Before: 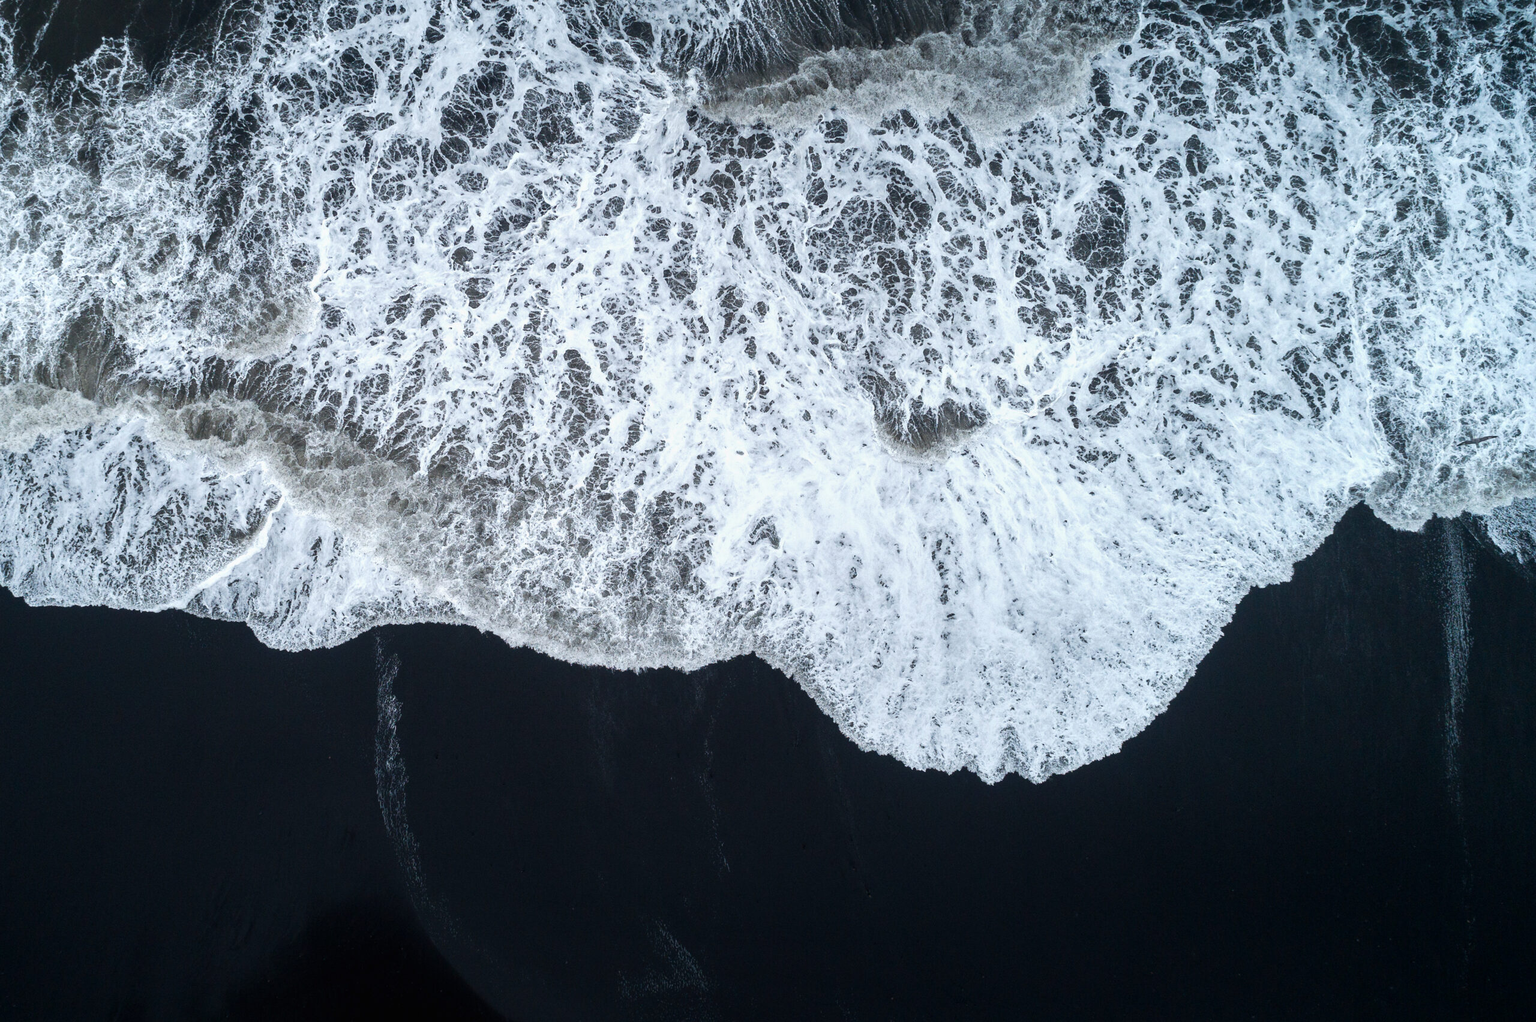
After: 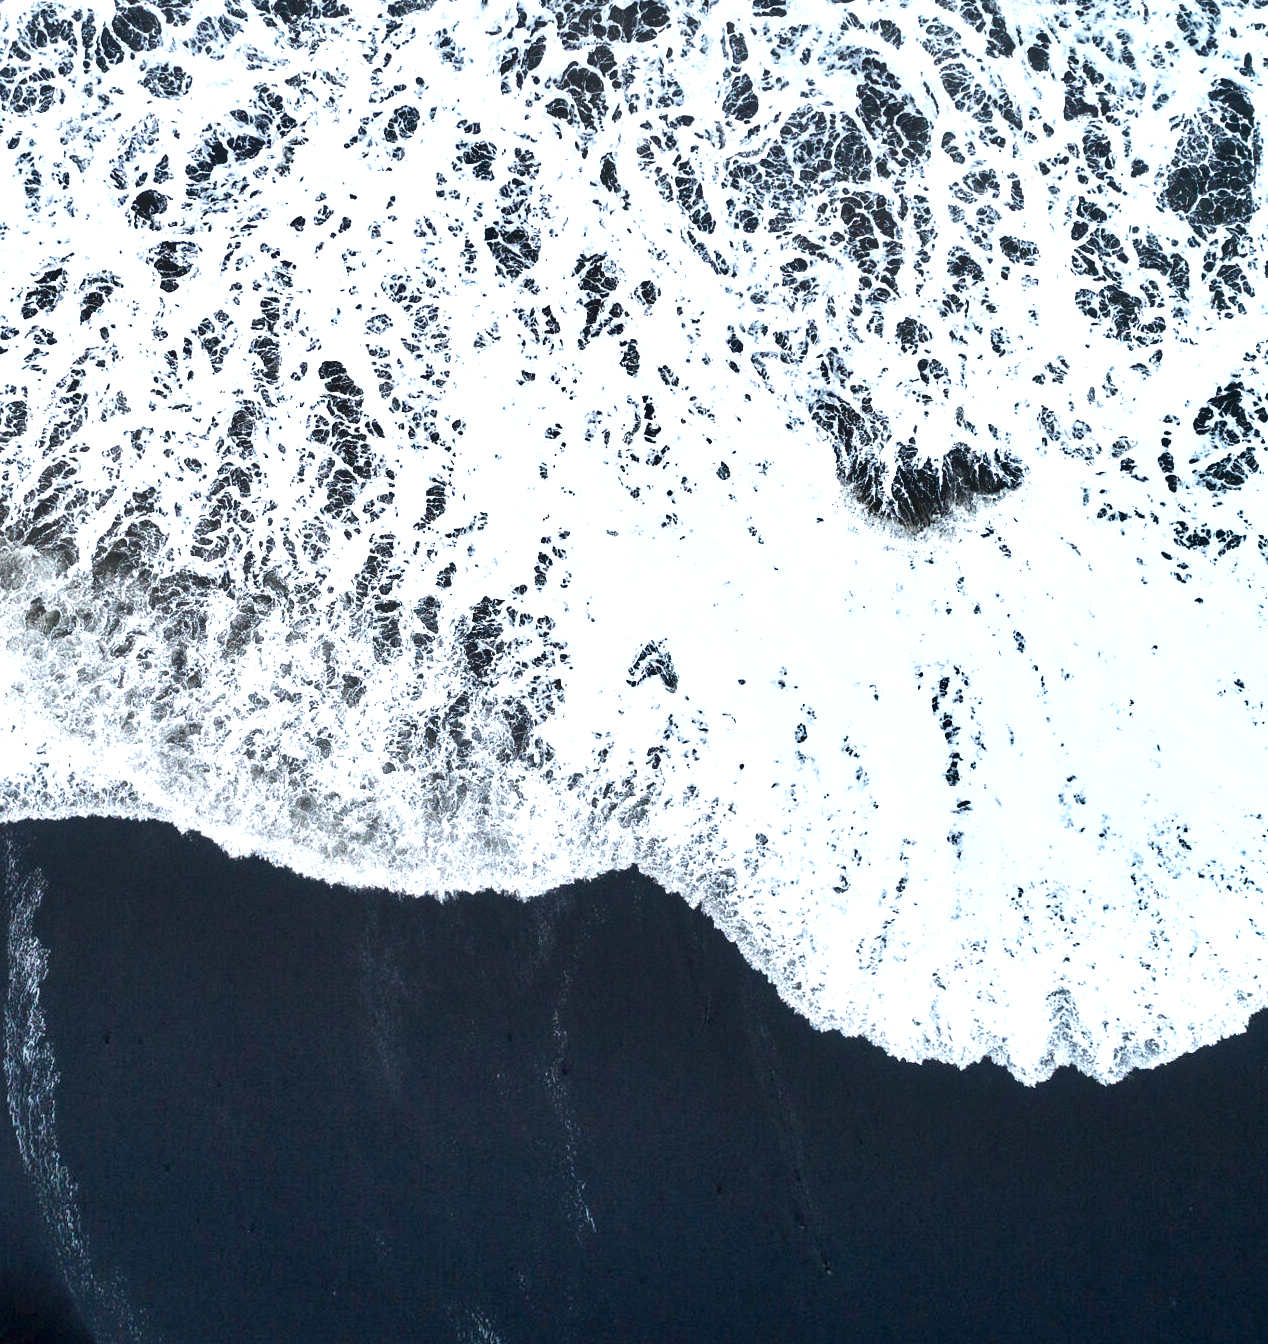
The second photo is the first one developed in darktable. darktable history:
exposure: black level correction 0.001, exposure 0.962 EV, compensate exposure bias true, compensate highlight preservation false
crop and rotate: angle 0.019°, left 24.277%, top 13.062%, right 26.128%, bottom 8.02%
shadows and highlights: shadows 47.91, highlights -42.78, soften with gaussian
